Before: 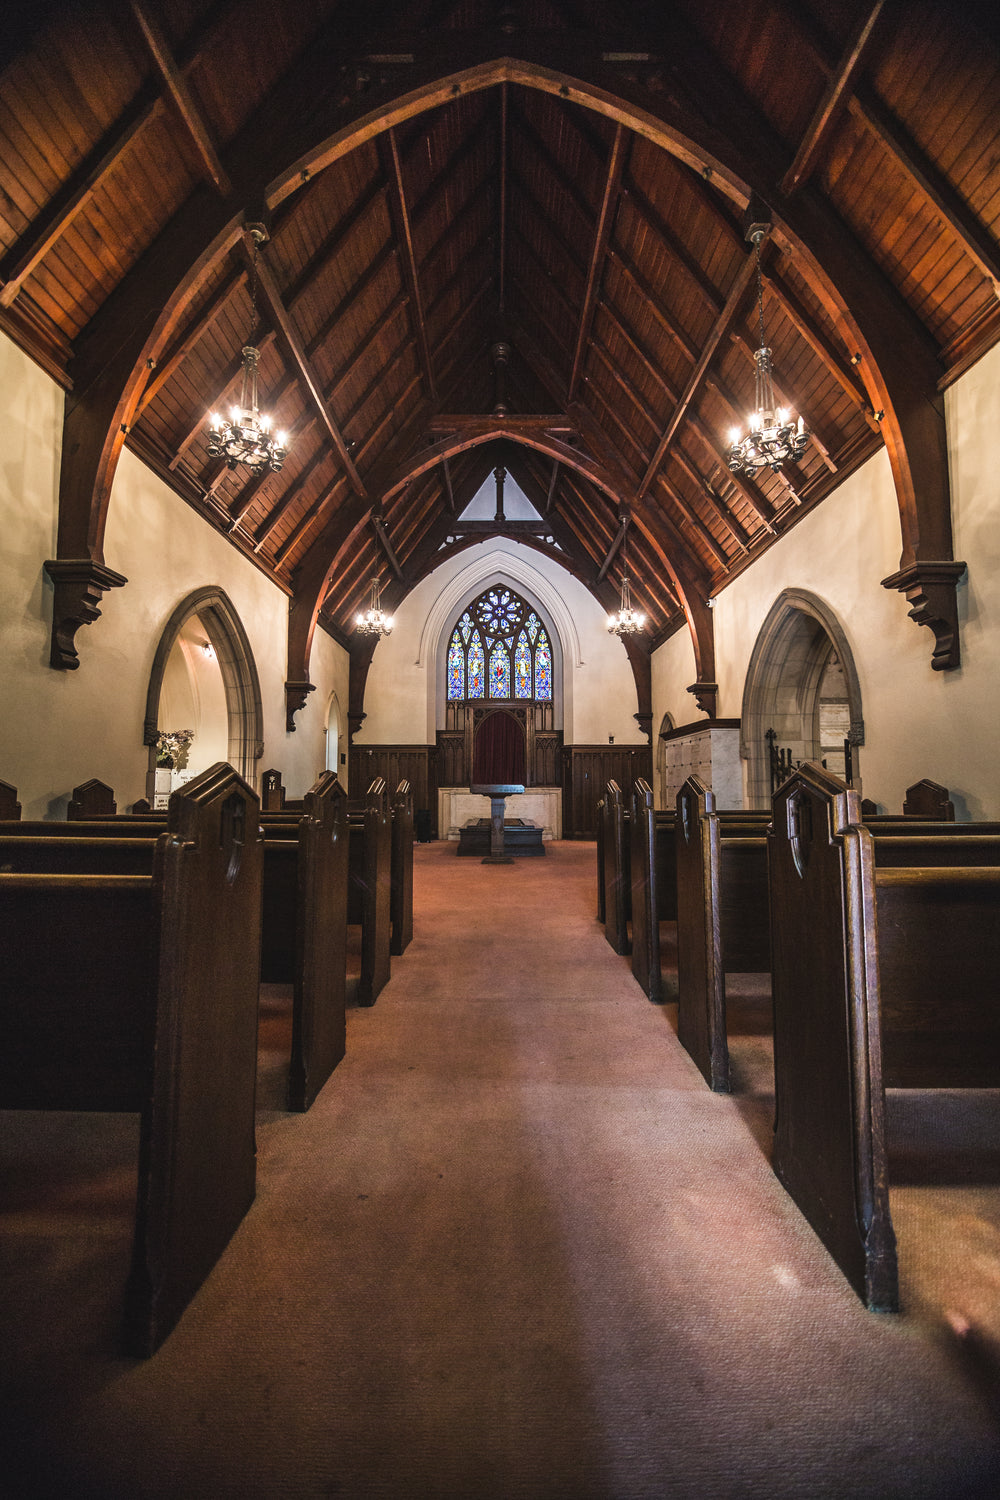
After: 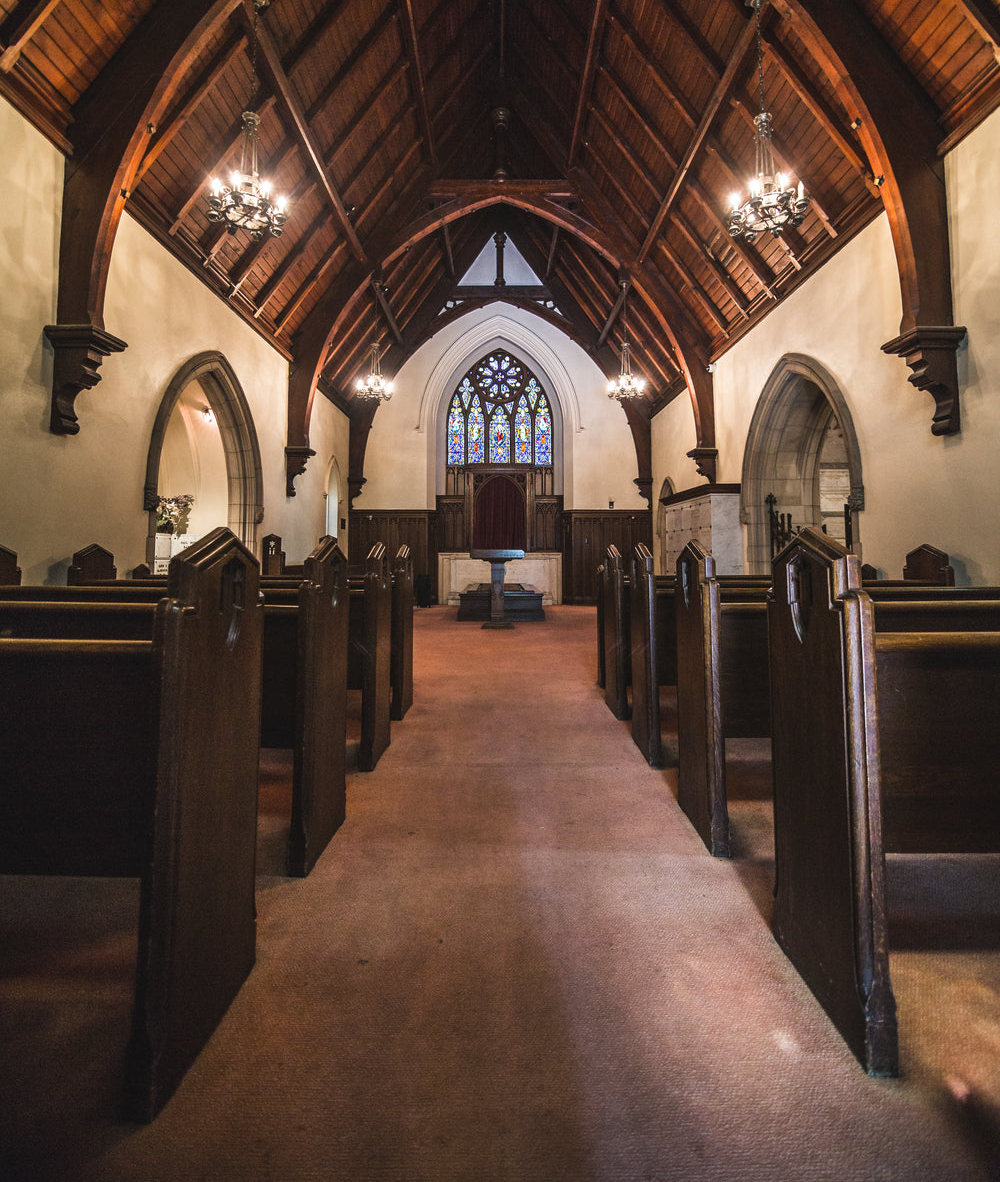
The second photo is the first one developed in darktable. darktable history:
crop and rotate: top 15.693%, bottom 5.476%
